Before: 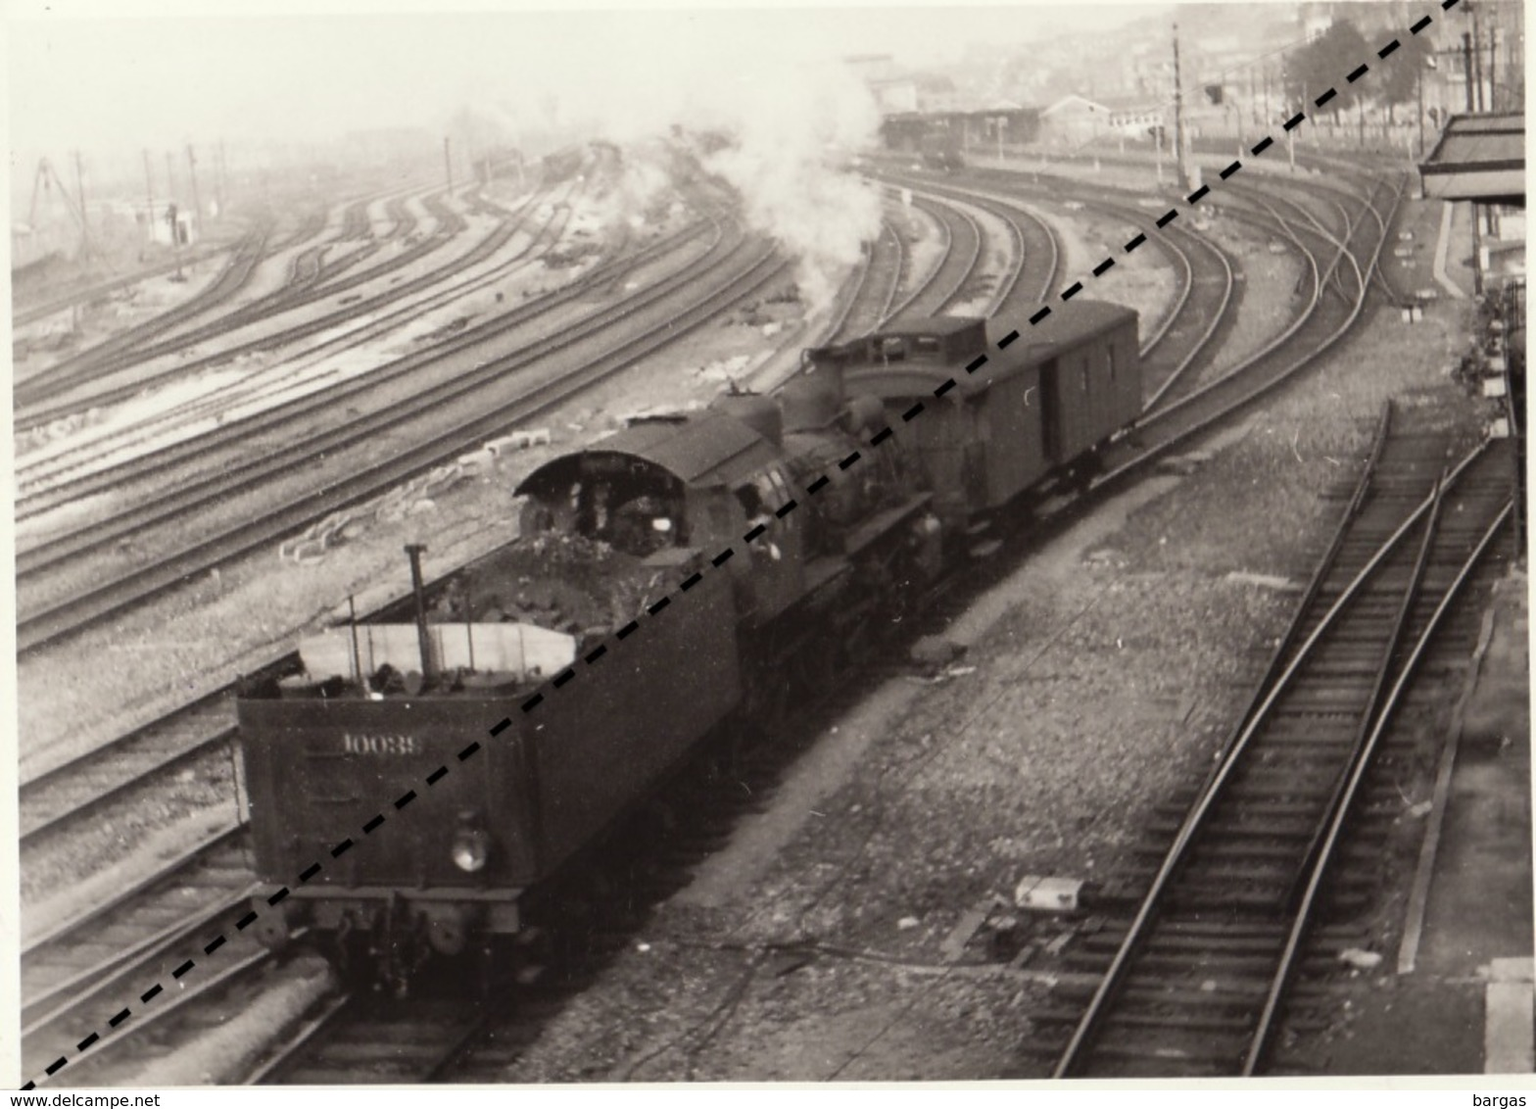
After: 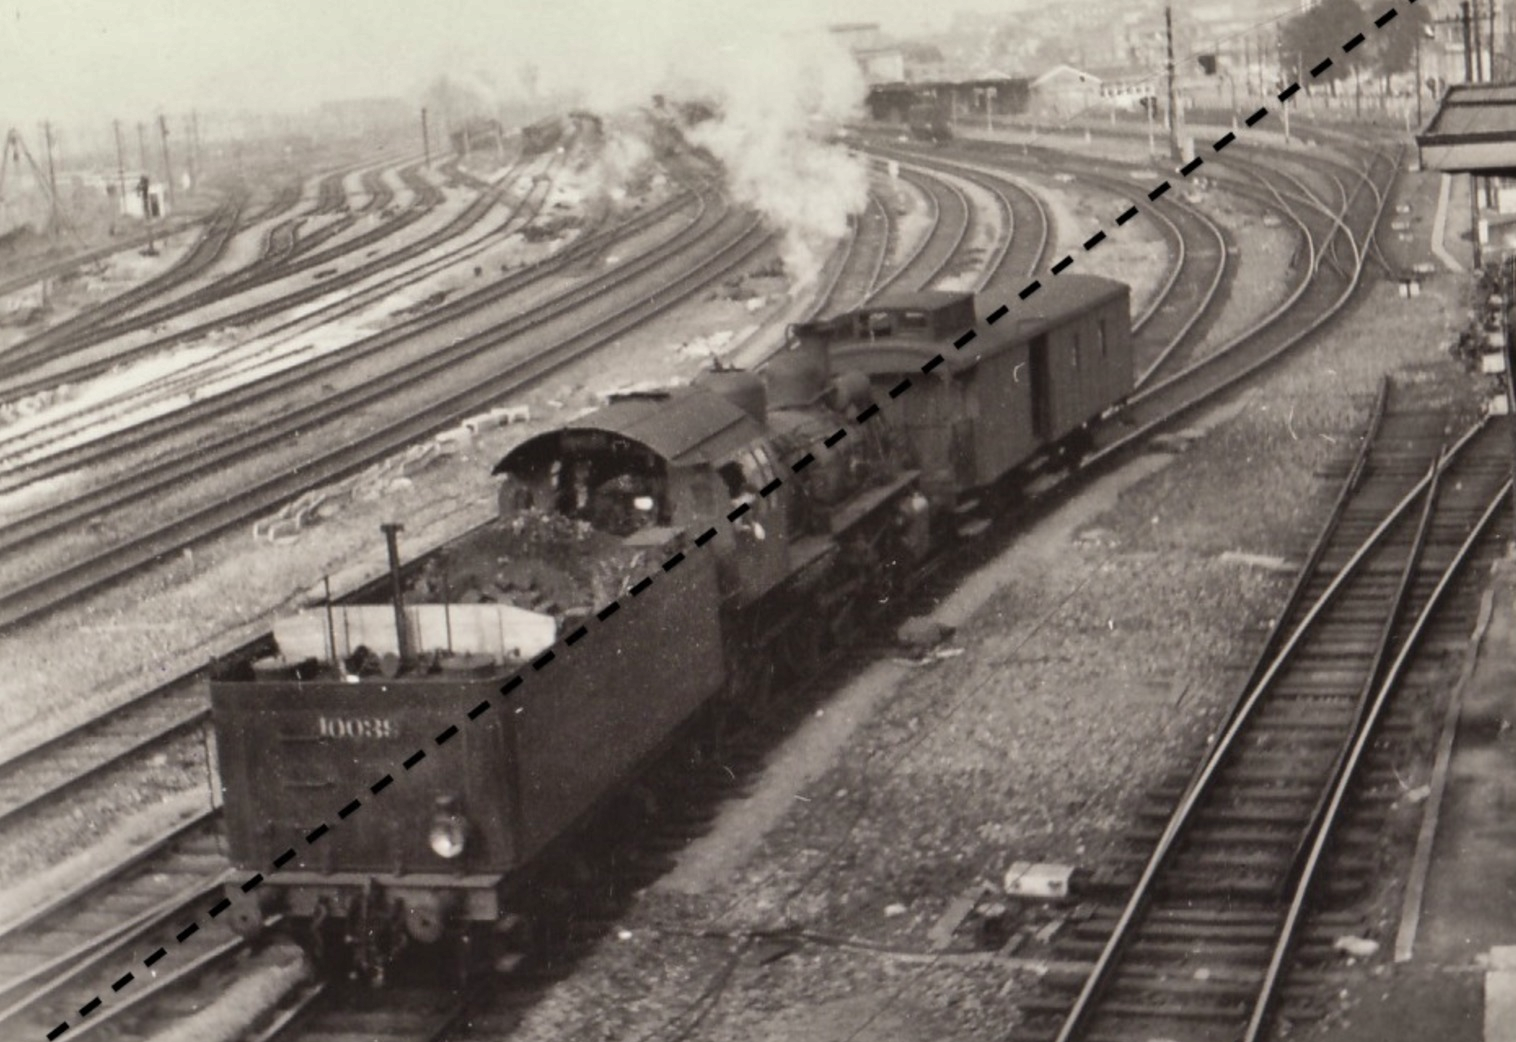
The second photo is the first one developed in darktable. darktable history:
shadows and highlights: shadows 58.77, highlights -60.44, soften with gaussian
crop: left 2.081%, top 2.879%, right 1.19%, bottom 4.985%
